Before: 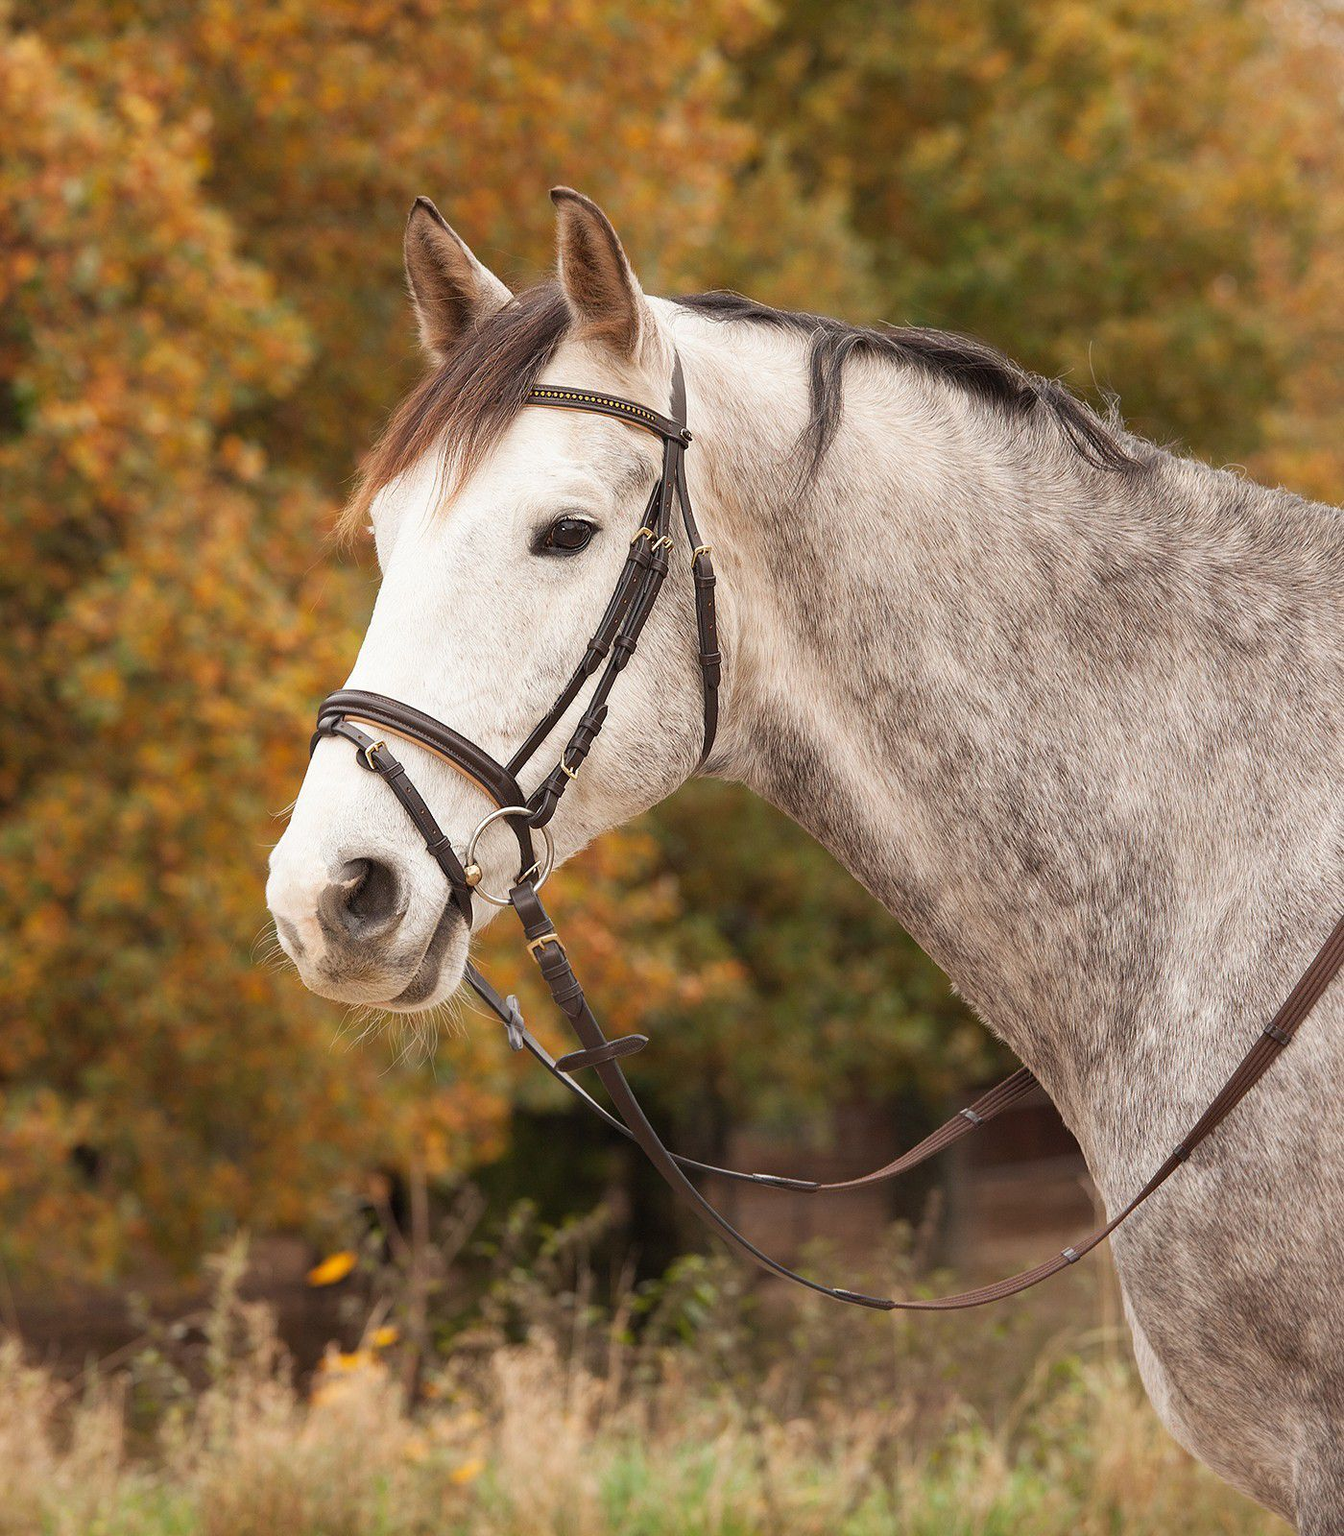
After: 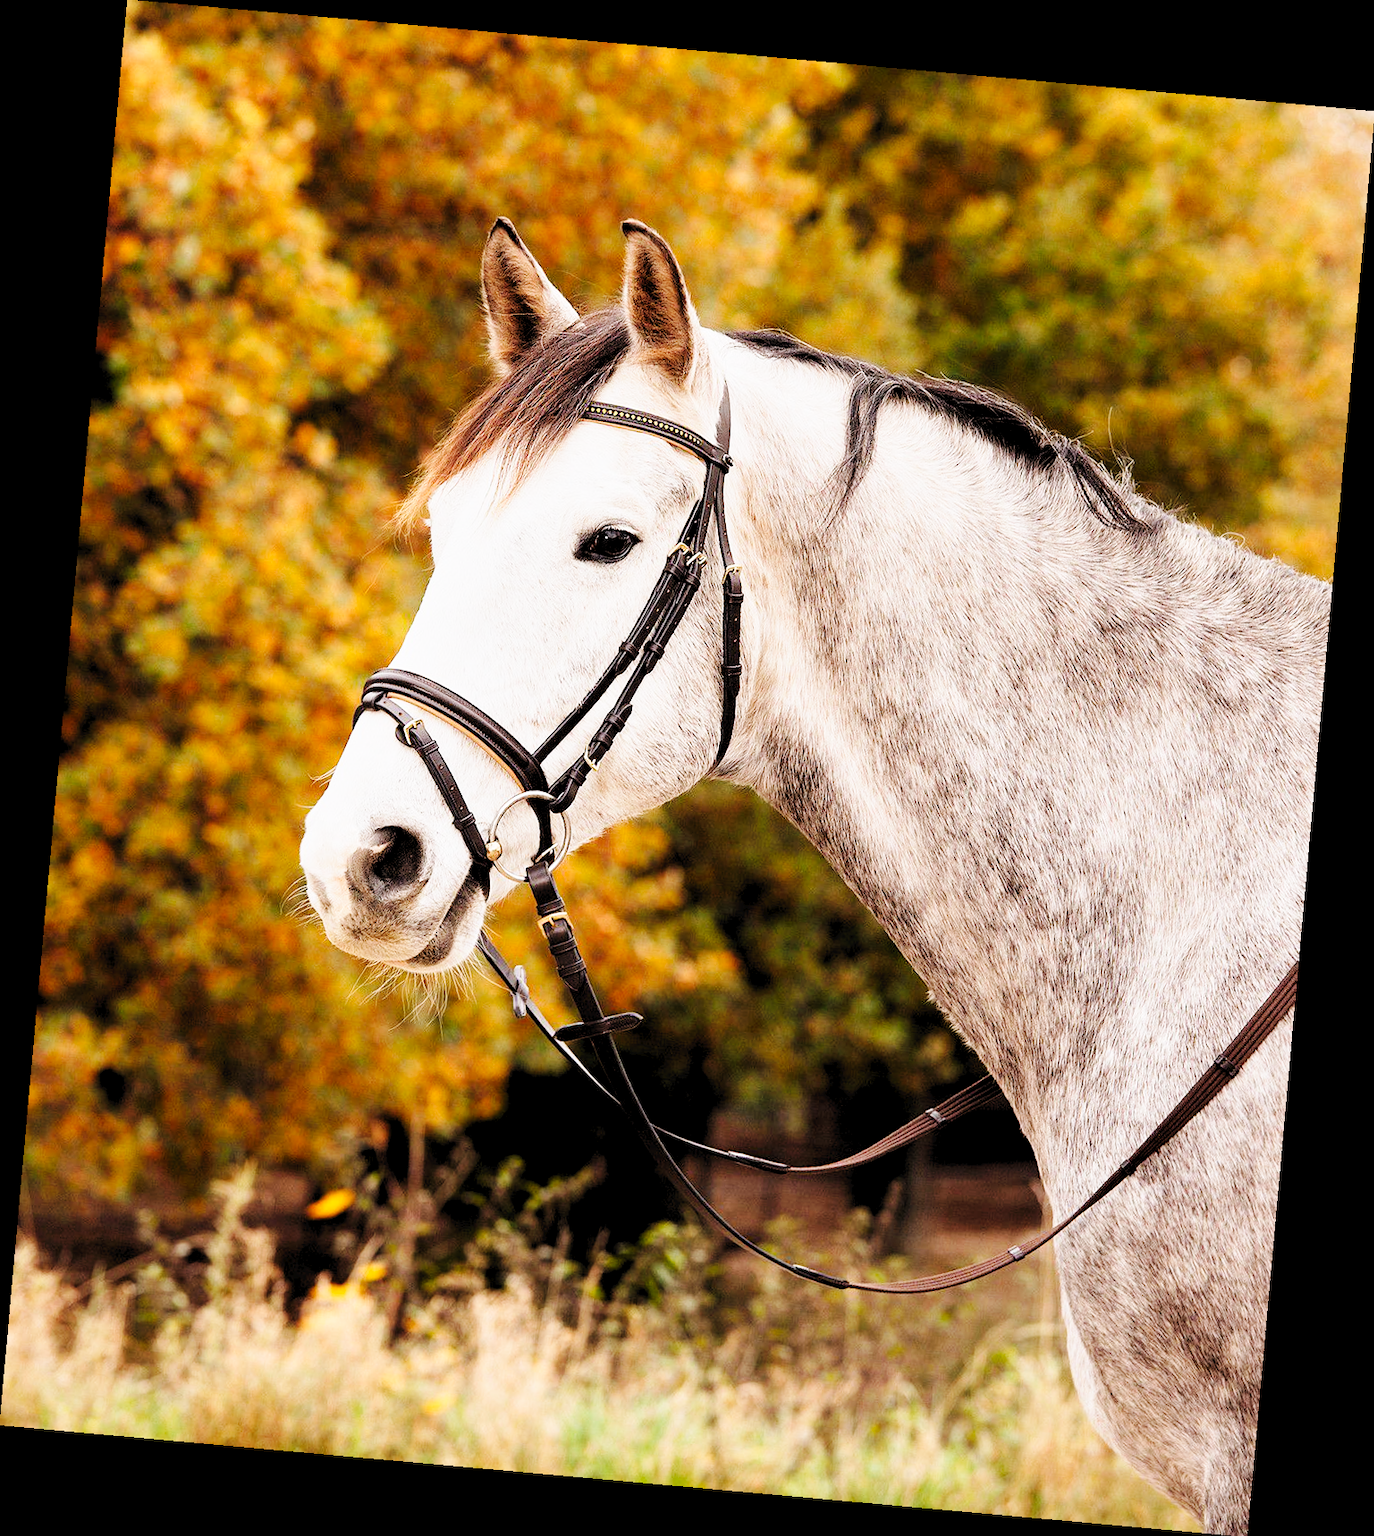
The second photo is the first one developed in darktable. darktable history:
white balance: red 1.009, blue 1.027
rgb levels: levels [[0.029, 0.461, 0.922], [0, 0.5, 1], [0, 0.5, 1]]
rotate and perspective: rotation 5.12°, automatic cropping off
tone curve: curves: ch0 [(0, 0) (0.003, 0.019) (0.011, 0.022) (0.025, 0.03) (0.044, 0.049) (0.069, 0.08) (0.1, 0.111) (0.136, 0.144) (0.177, 0.189) (0.224, 0.23) (0.277, 0.285) (0.335, 0.356) (0.399, 0.428) (0.468, 0.511) (0.543, 0.597) (0.623, 0.682) (0.709, 0.773) (0.801, 0.865) (0.898, 0.945) (1, 1)], preserve colors none
tone equalizer: -8 EV -0.002 EV, -7 EV 0.005 EV, -6 EV -0.009 EV, -5 EV 0.011 EV, -4 EV -0.012 EV, -3 EV 0.007 EV, -2 EV -0.062 EV, -1 EV -0.293 EV, +0 EV -0.582 EV, smoothing diameter 2%, edges refinement/feathering 20, mask exposure compensation -1.57 EV, filter diffusion 5
base curve: curves: ch0 [(0, 0) (0.036, 0.025) (0.121, 0.166) (0.206, 0.329) (0.605, 0.79) (1, 1)], preserve colors none
contrast brightness saturation: contrast 0.03, brightness -0.04
